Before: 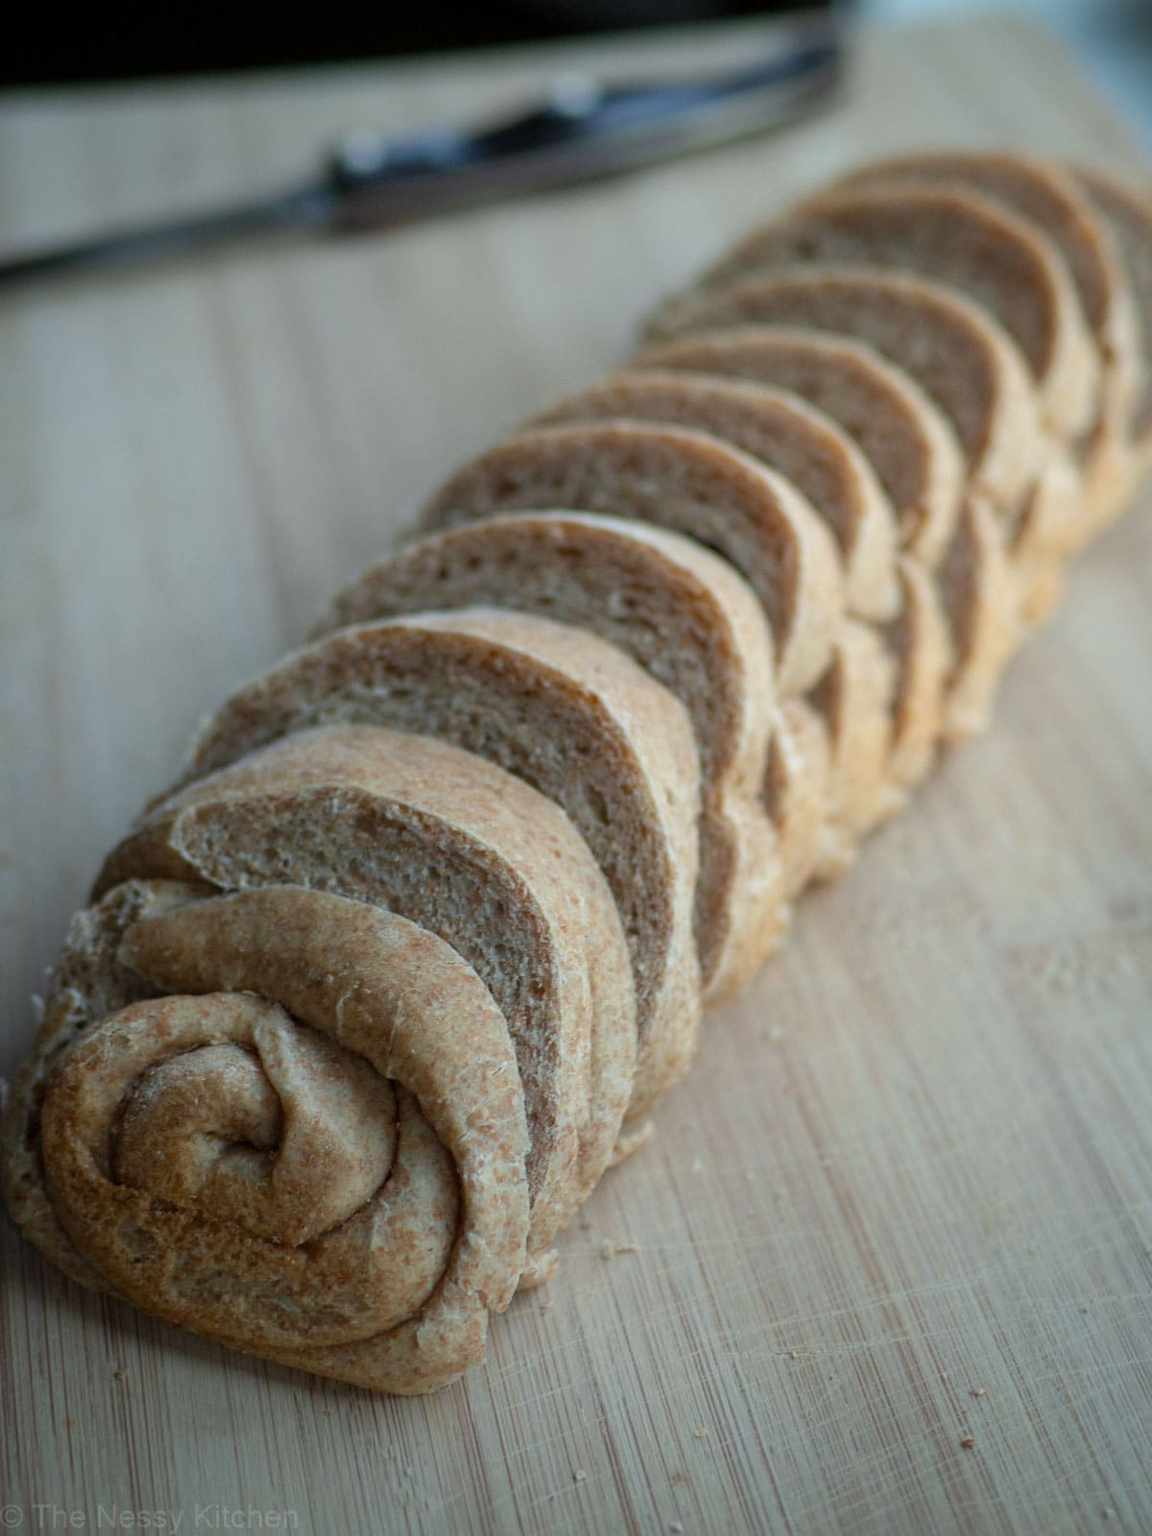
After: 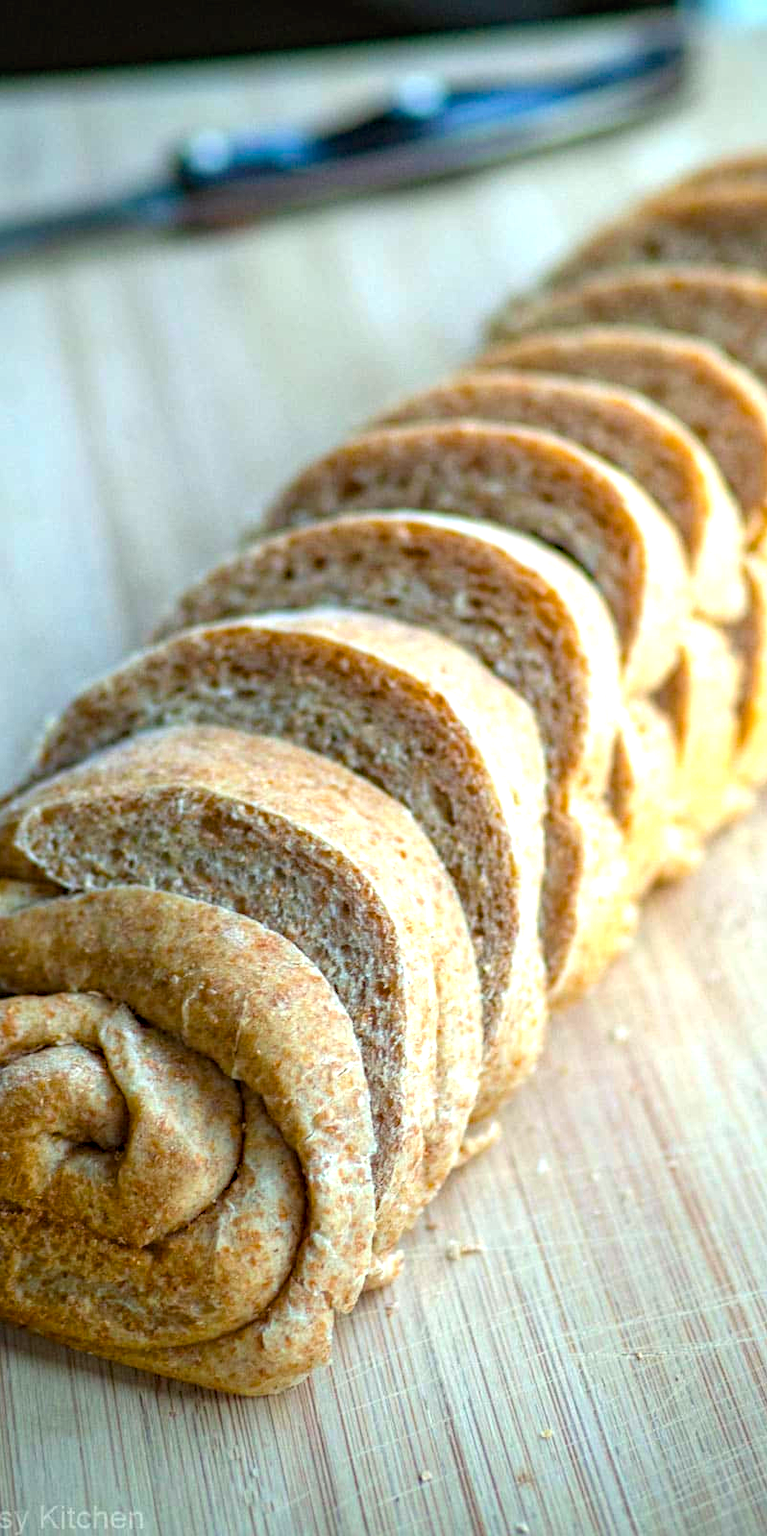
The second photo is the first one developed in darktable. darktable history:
color balance rgb: linear chroma grading › global chroma 25.253%, perceptual saturation grading › global saturation 19.992%, global vibrance 20%
haze removal: compatibility mode true, adaptive false
crop and rotate: left 13.456%, right 19.882%
exposure: black level correction 0, exposure 1.2 EV, compensate exposure bias true, compensate highlight preservation false
local contrast: on, module defaults
contrast brightness saturation: saturation -0.066
